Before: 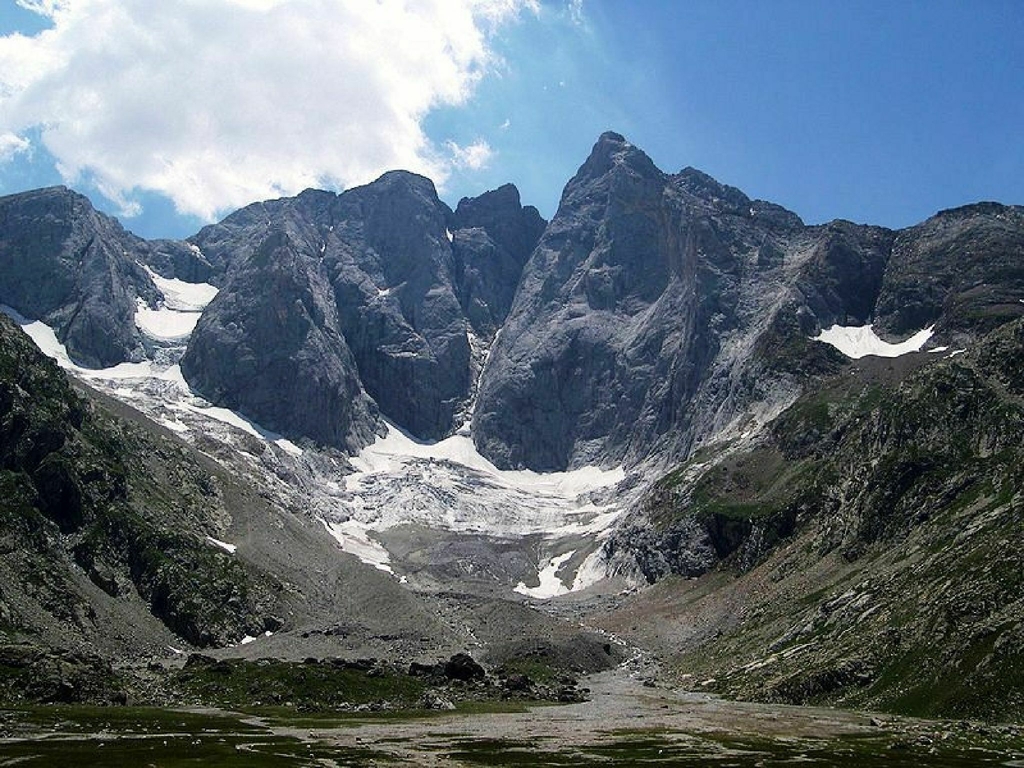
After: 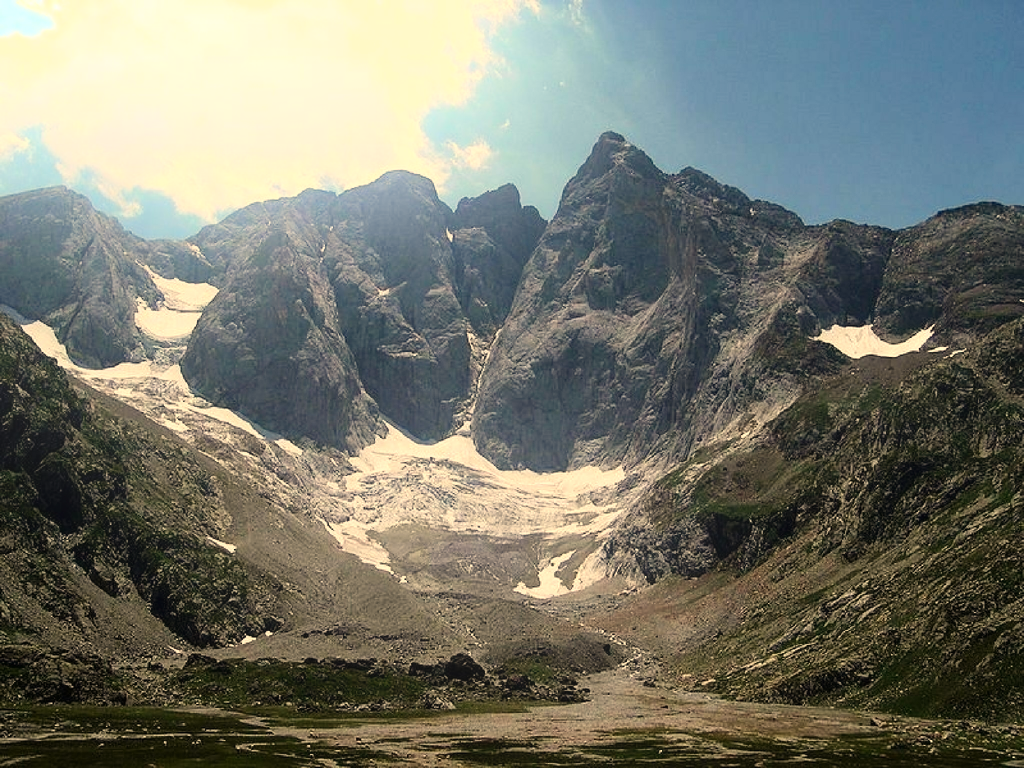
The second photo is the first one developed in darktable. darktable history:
white balance: red 1.138, green 0.996, blue 0.812
bloom: on, module defaults
